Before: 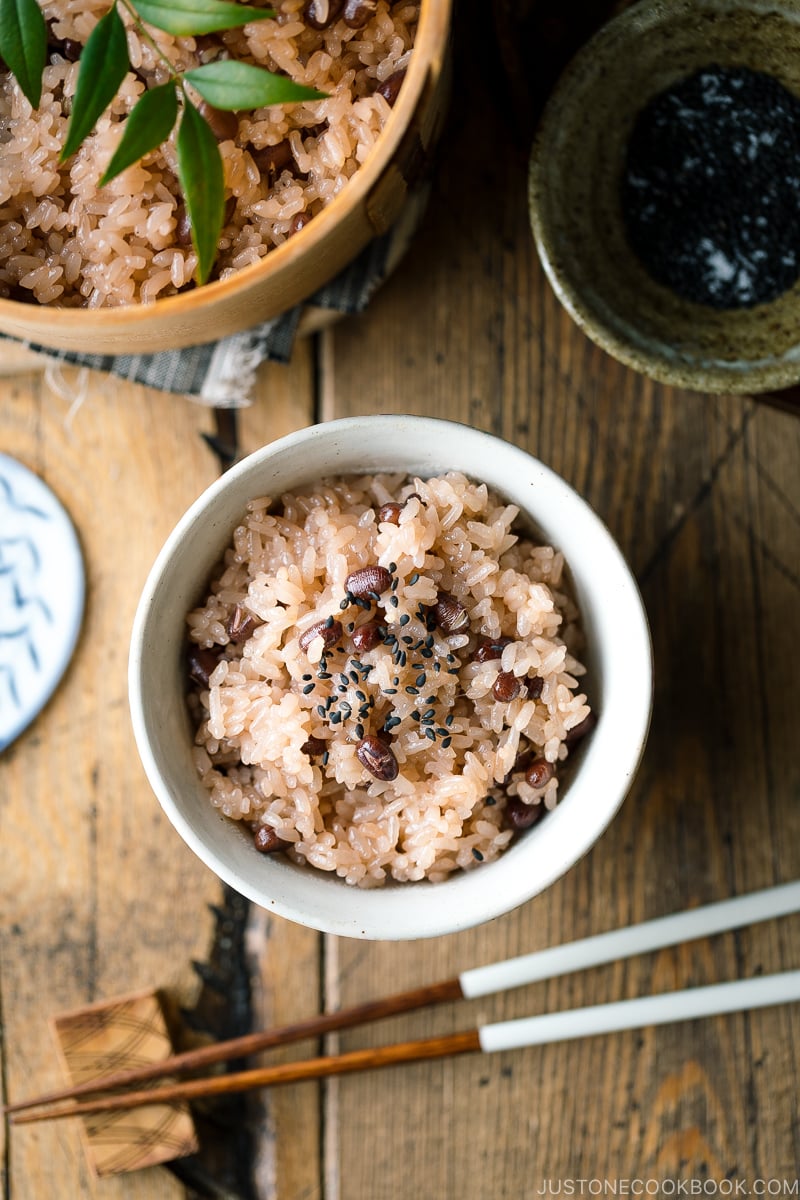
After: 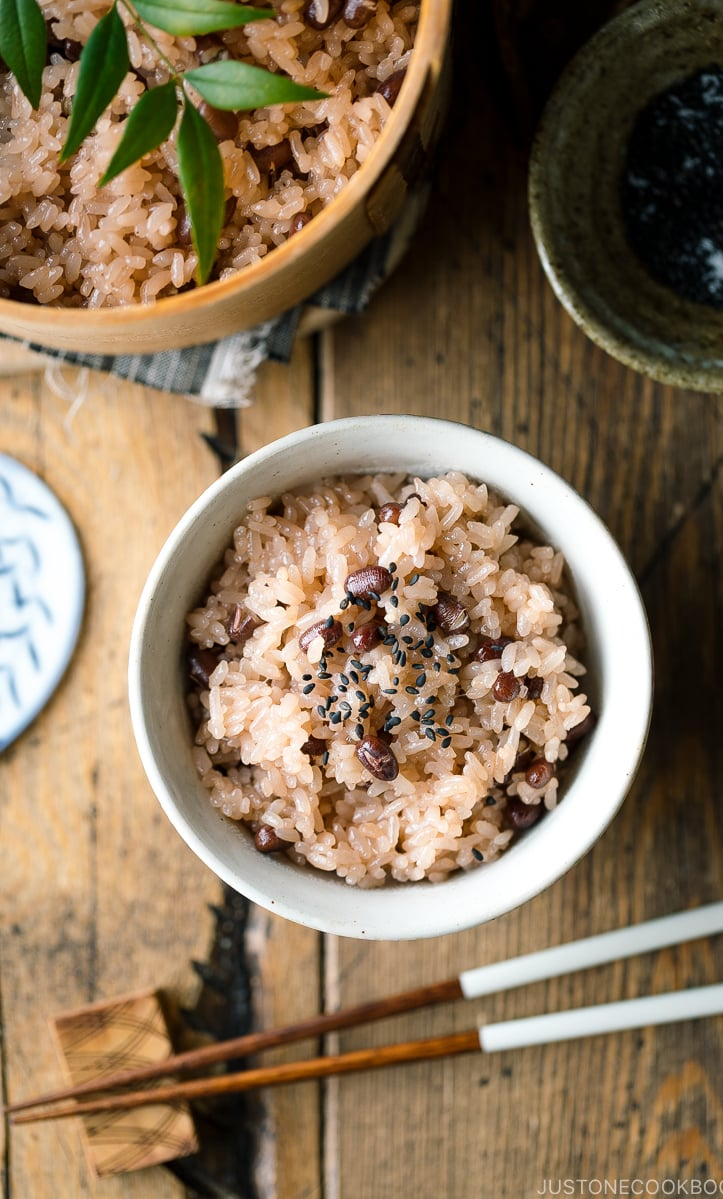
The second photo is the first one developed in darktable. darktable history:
crop: right 9.506%, bottom 0.027%
